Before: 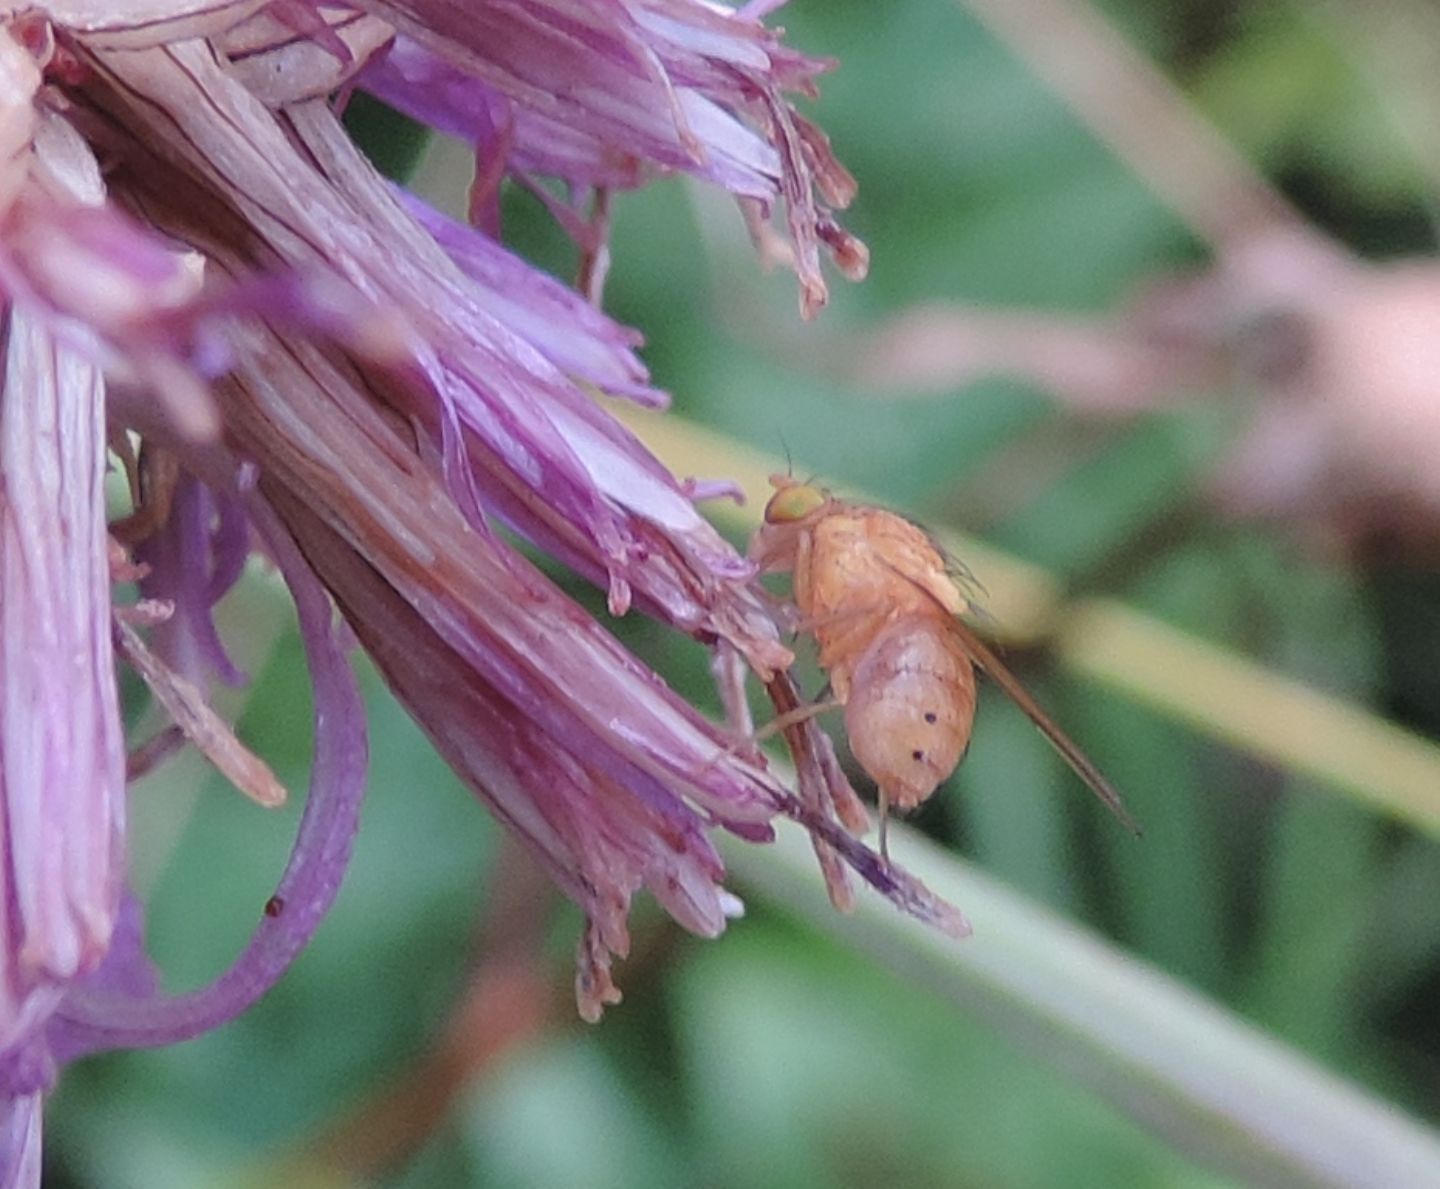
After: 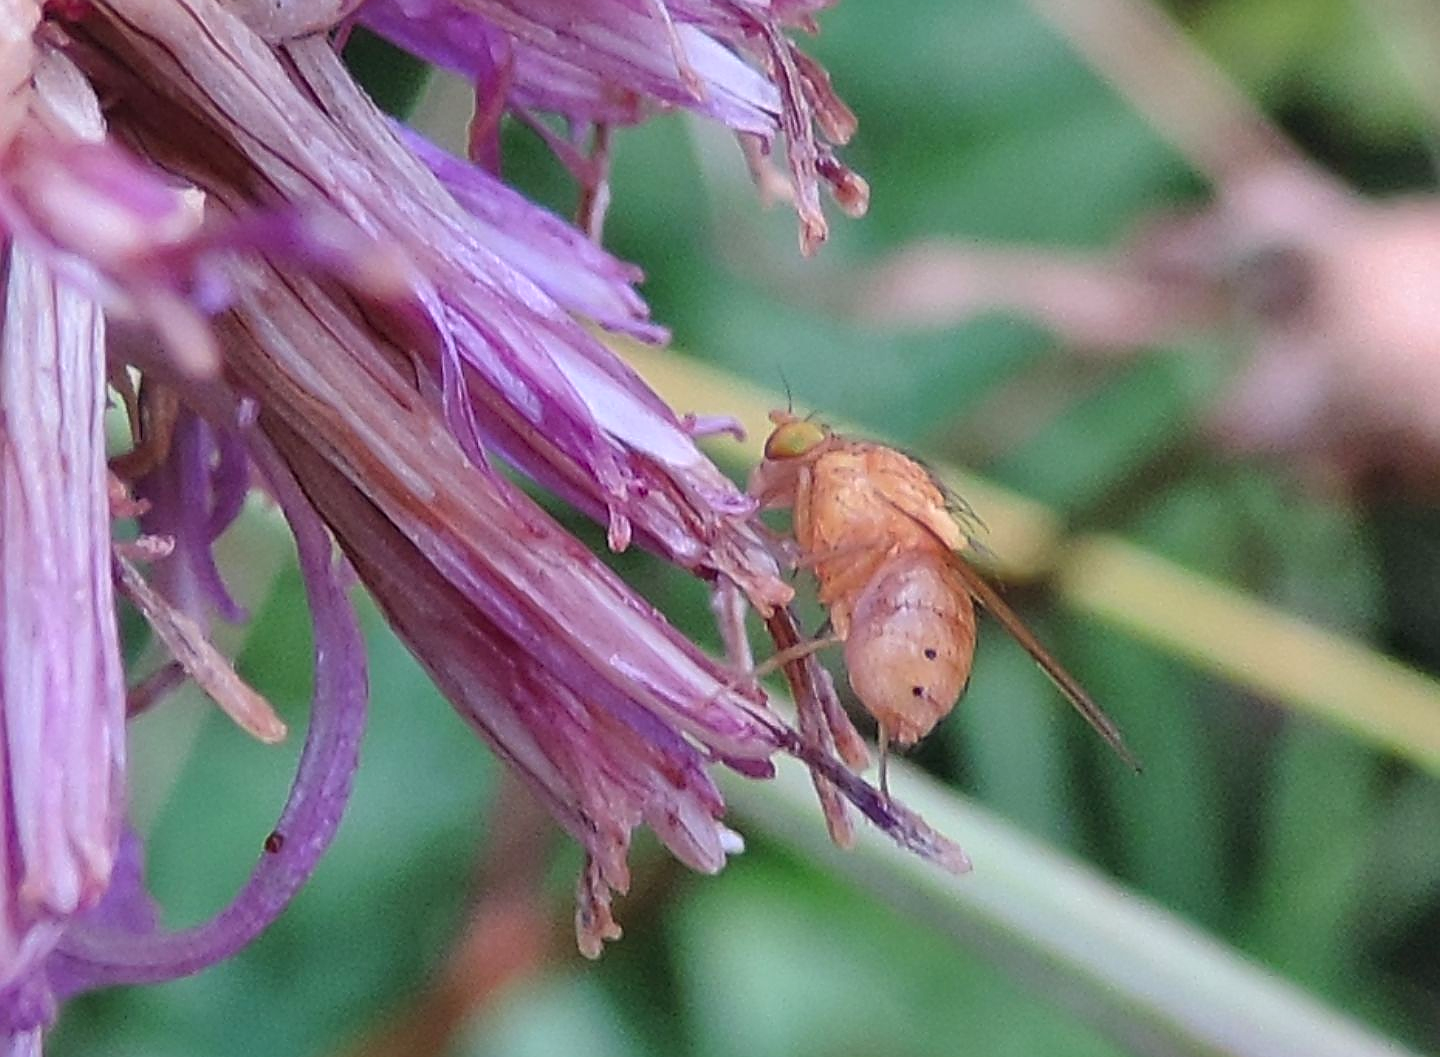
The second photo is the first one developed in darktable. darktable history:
sharpen: radius 1.359, amount 1.246, threshold 0.678
local contrast: mode bilateral grid, contrast 19, coarseness 50, detail 119%, midtone range 0.2
crop and rotate: top 5.431%, bottom 5.646%
contrast brightness saturation: contrast 0.077, saturation 0.195
shadows and highlights: shadows 73.9, highlights -60.89, highlights color adjustment 79.05%, soften with gaussian
